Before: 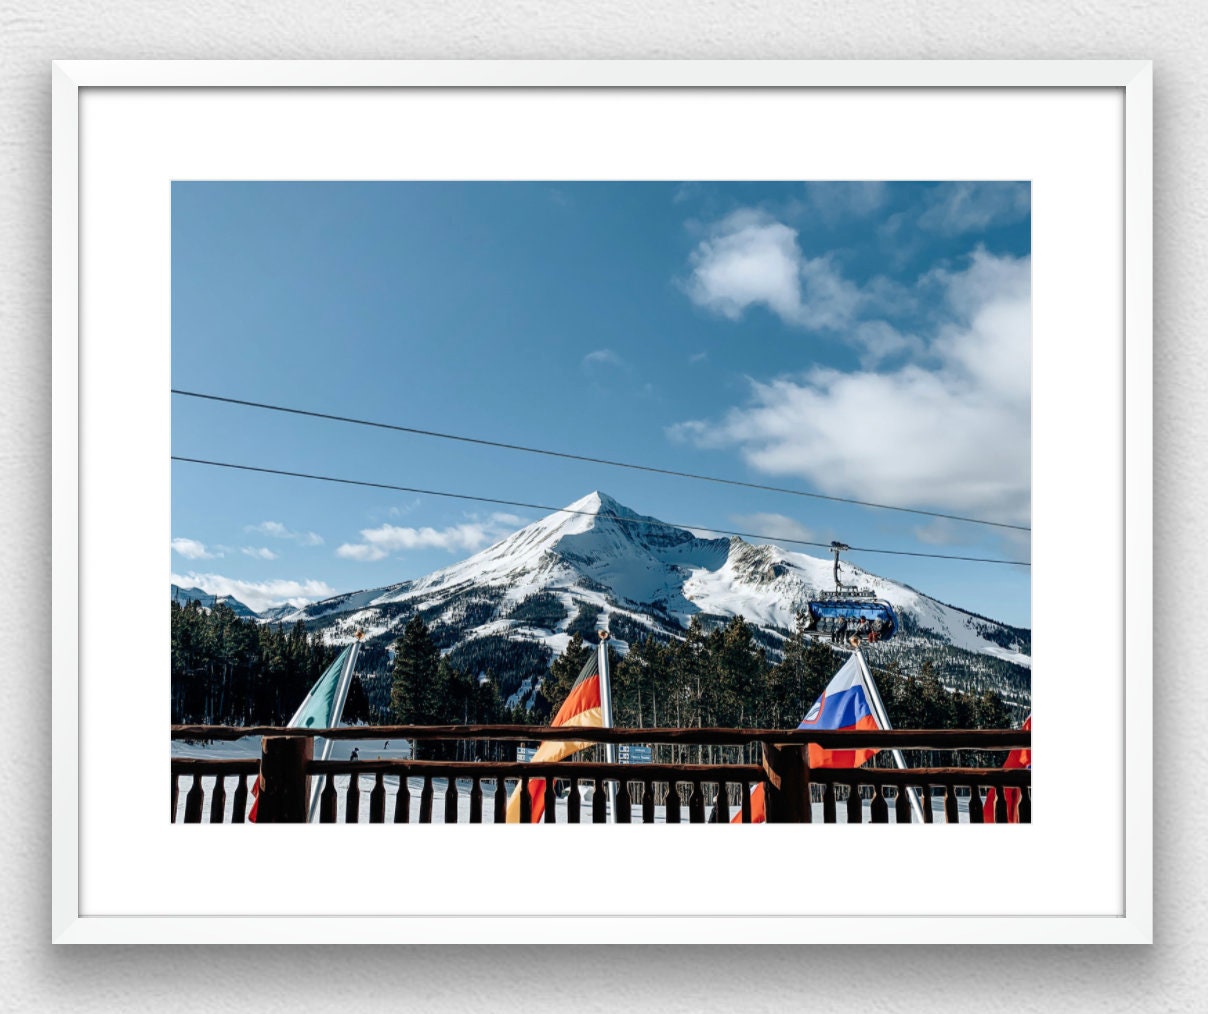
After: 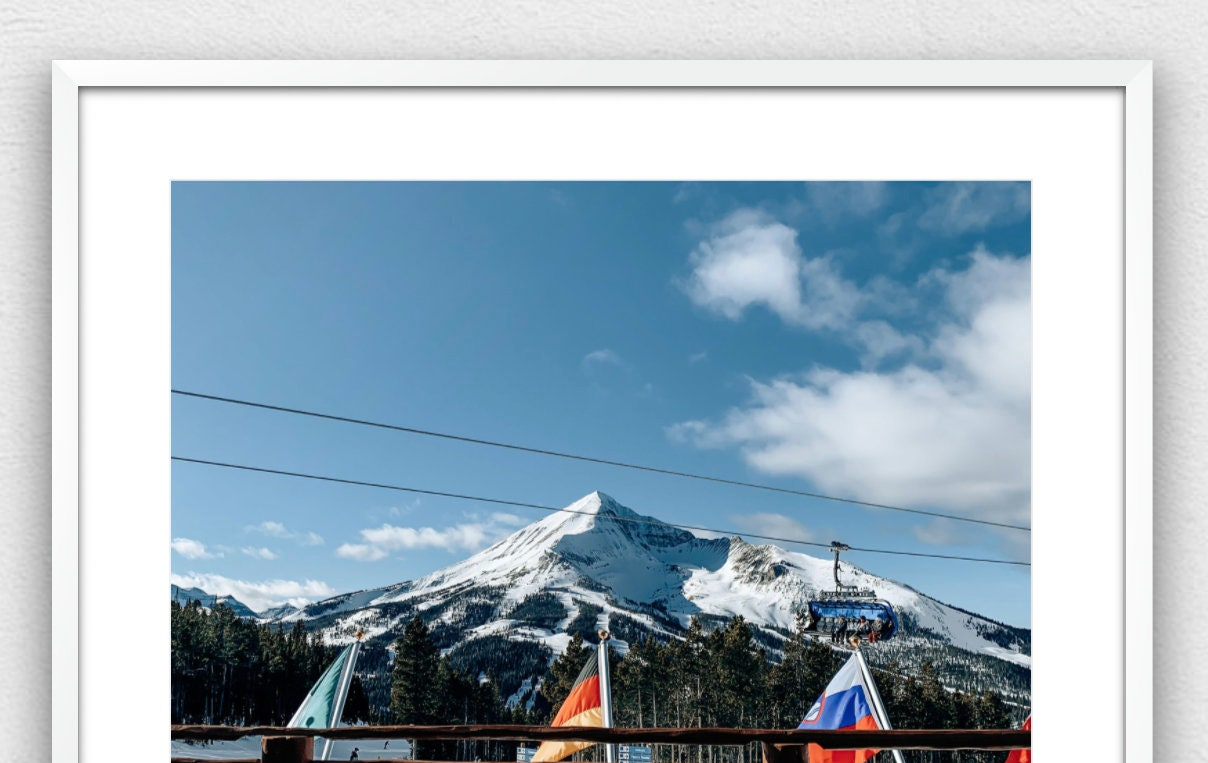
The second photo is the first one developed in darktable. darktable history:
crop: bottom 24.673%
